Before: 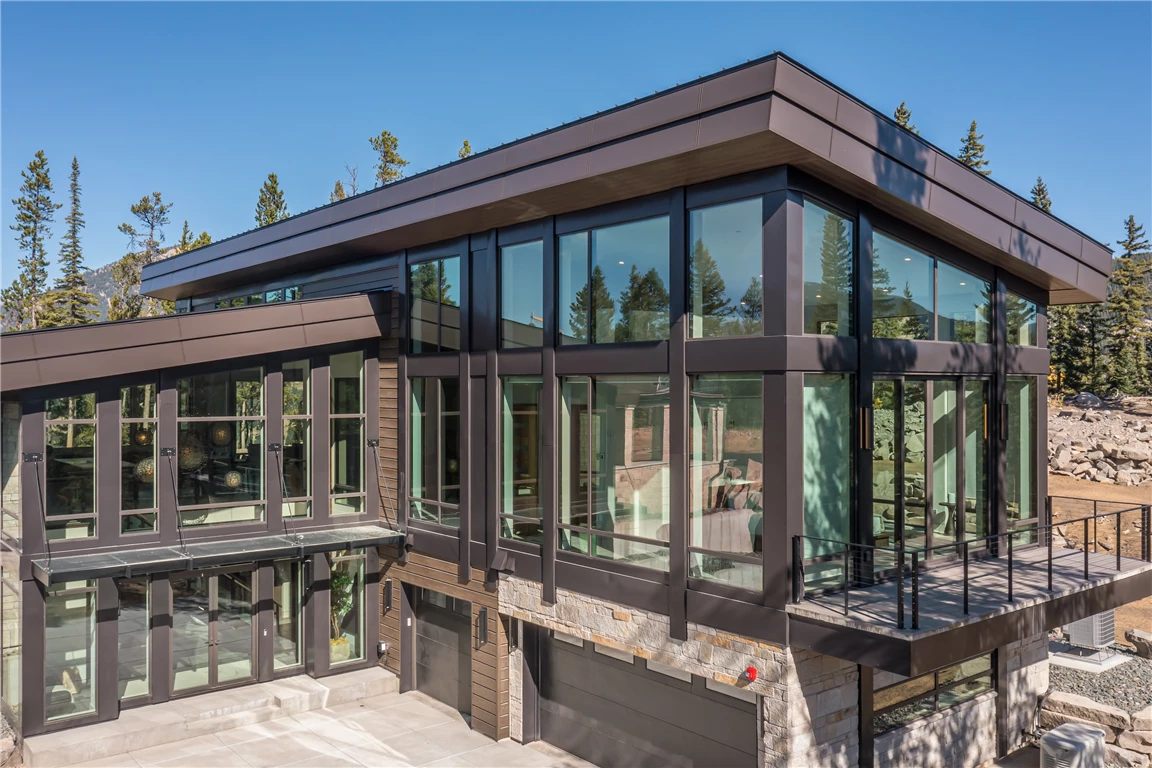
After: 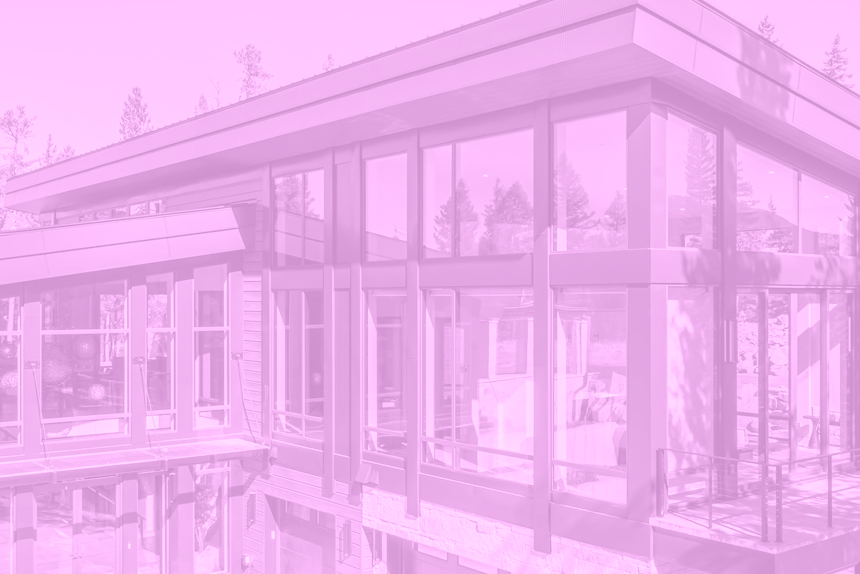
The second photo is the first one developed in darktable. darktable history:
crop and rotate: left 11.831%, top 11.346%, right 13.429%, bottom 13.899%
color calibration: illuminant as shot in camera, x 0.358, y 0.373, temperature 4628.91 K
colorize: hue 331.2°, saturation 69%, source mix 30.28%, lightness 69.02%, version 1
white balance: emerald 1
